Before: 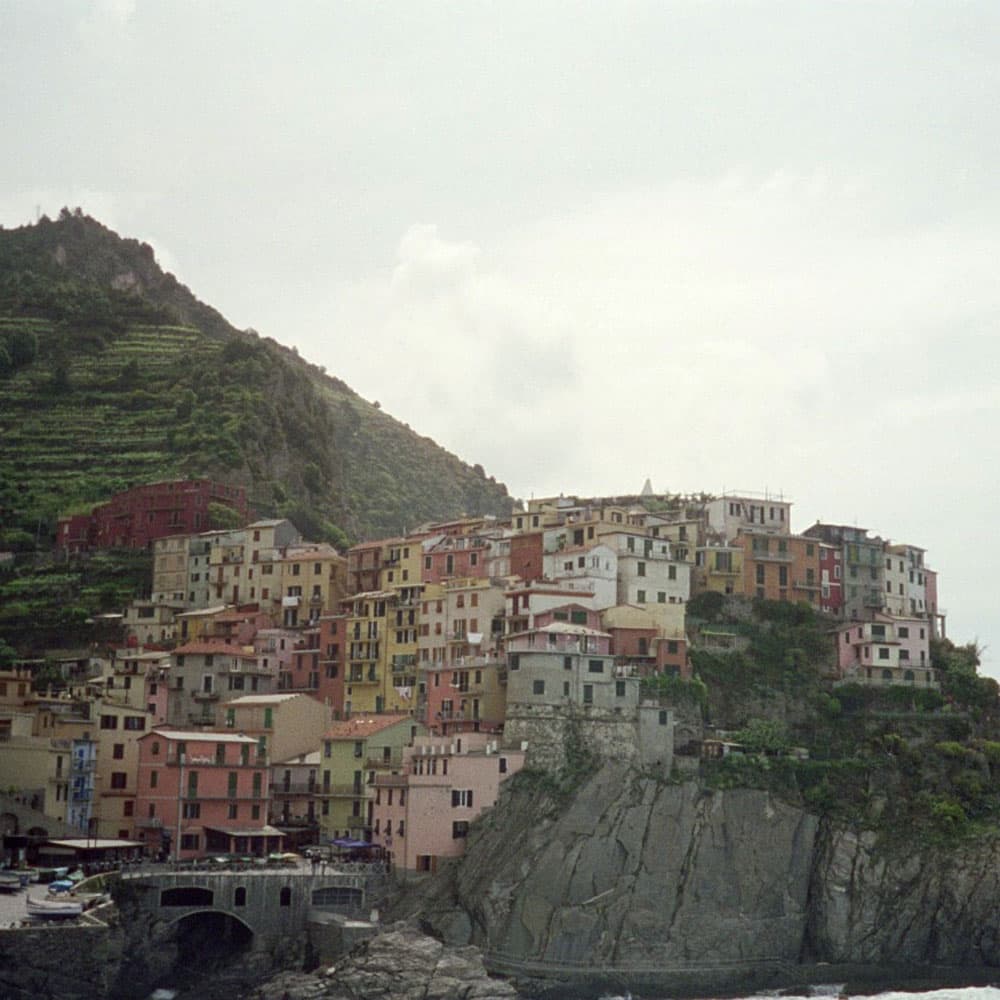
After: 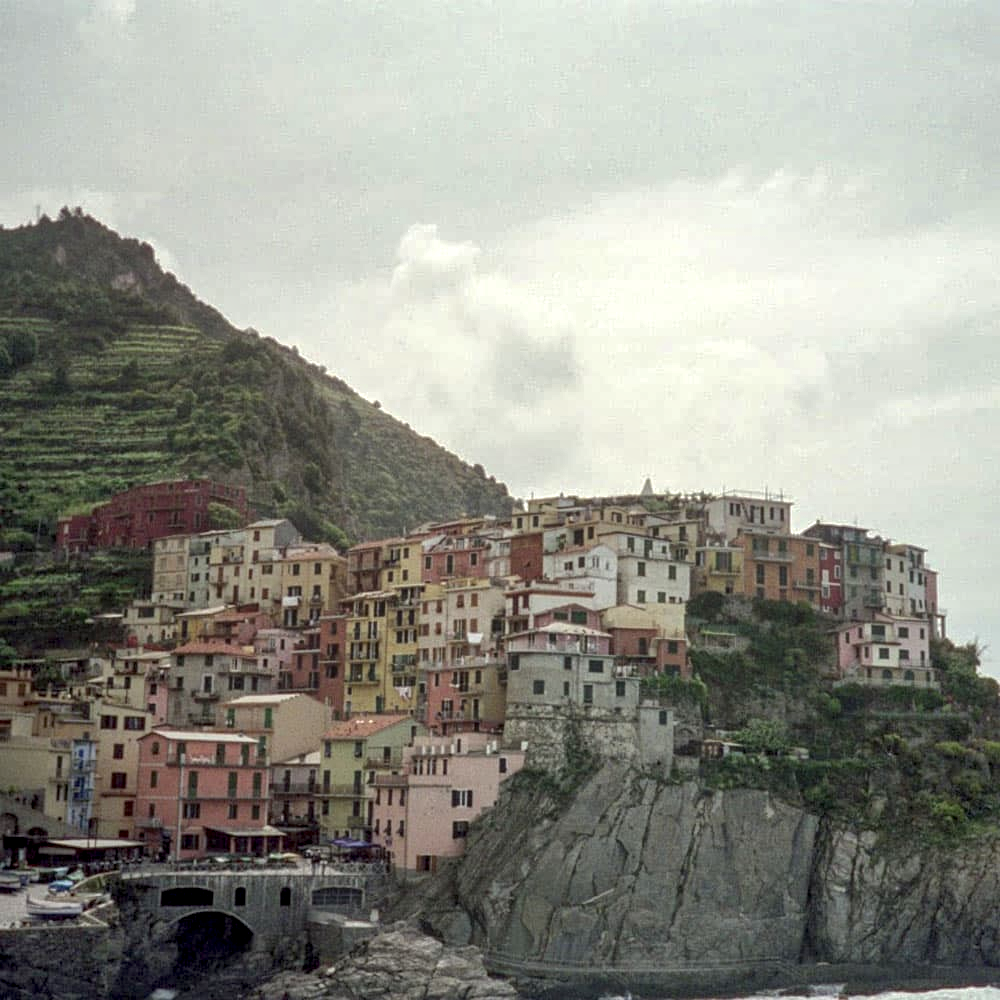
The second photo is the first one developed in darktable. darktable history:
local contrast: detail 153%
shadows and highlights: on, module defaults
